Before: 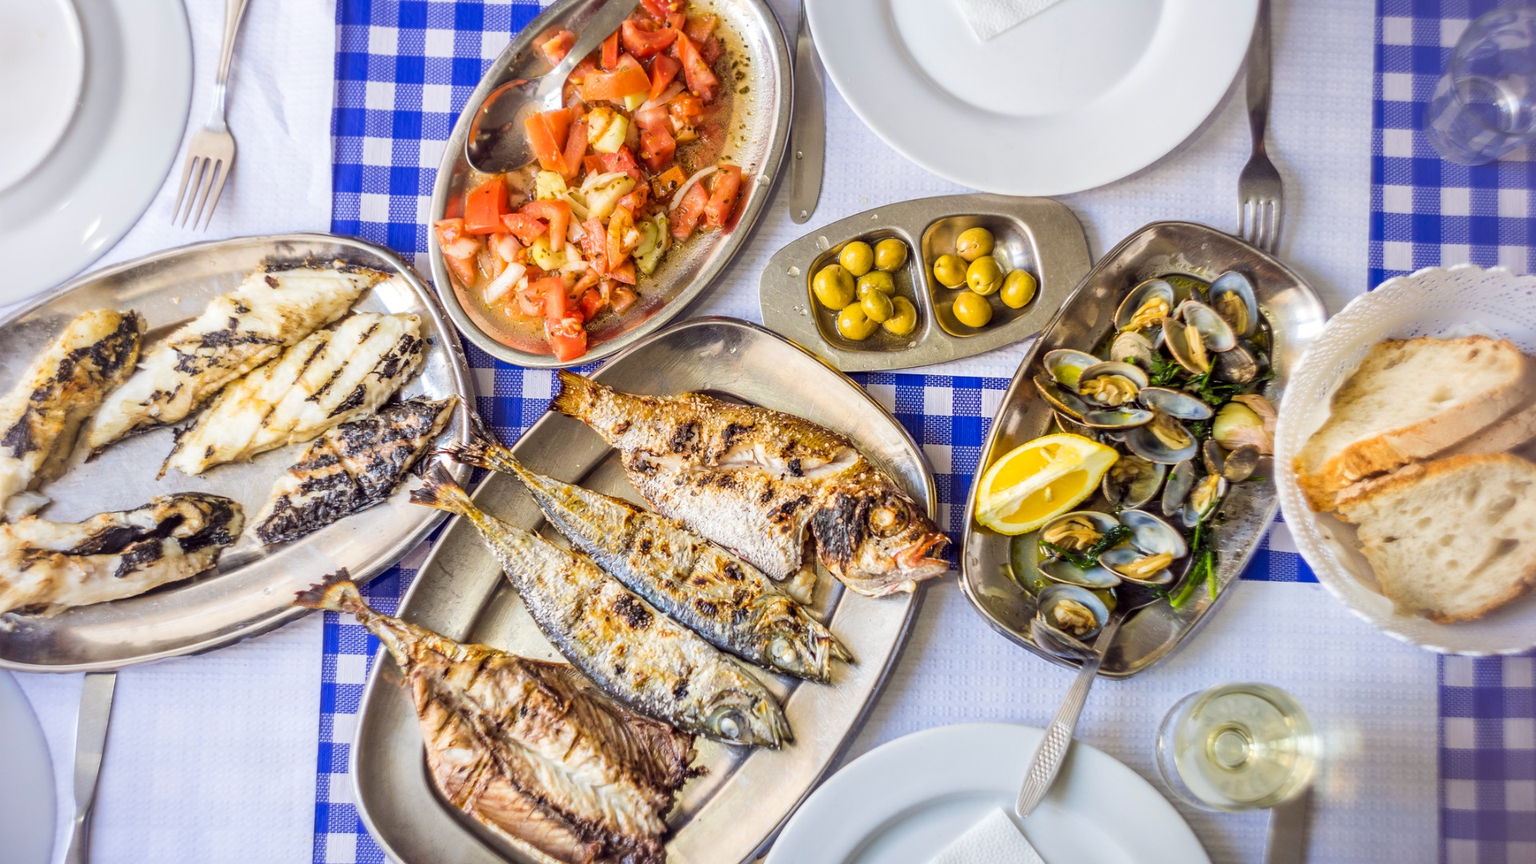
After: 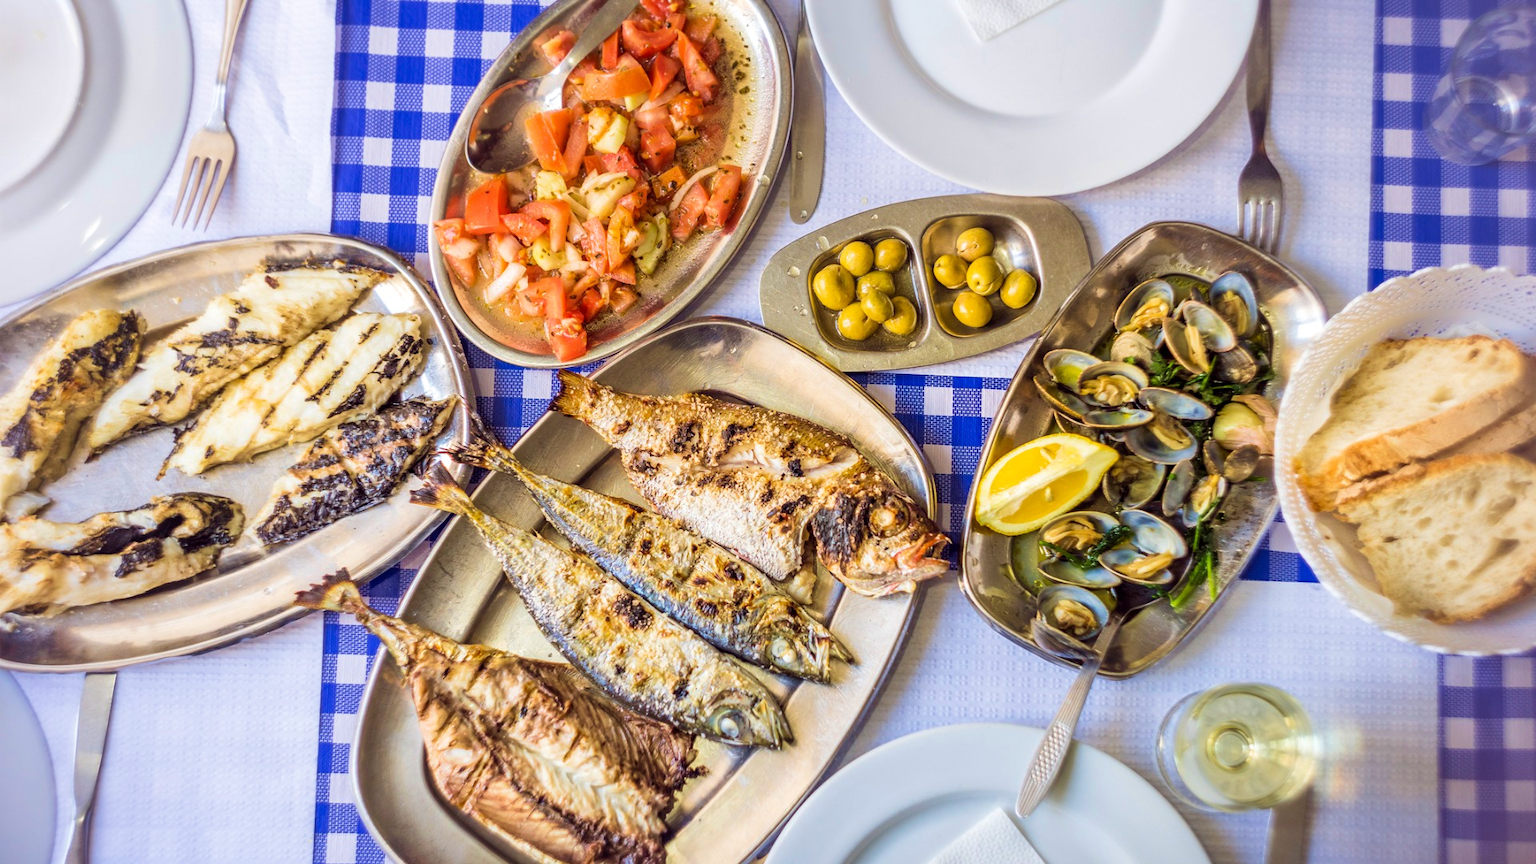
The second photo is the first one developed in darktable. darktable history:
velvia: strength 44.83%
